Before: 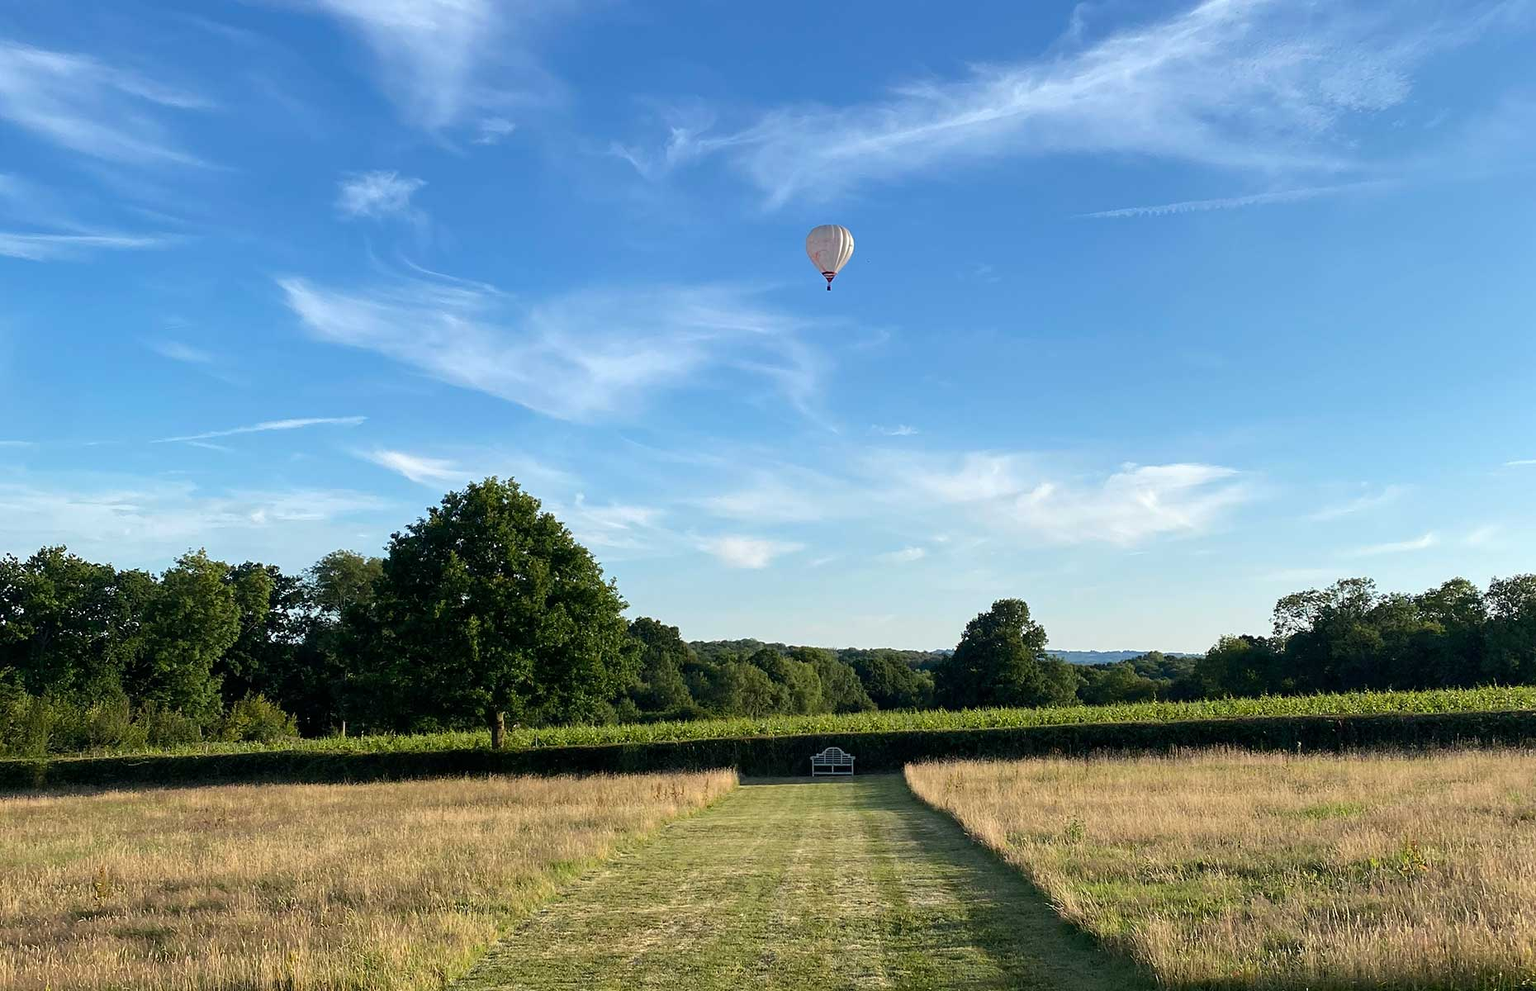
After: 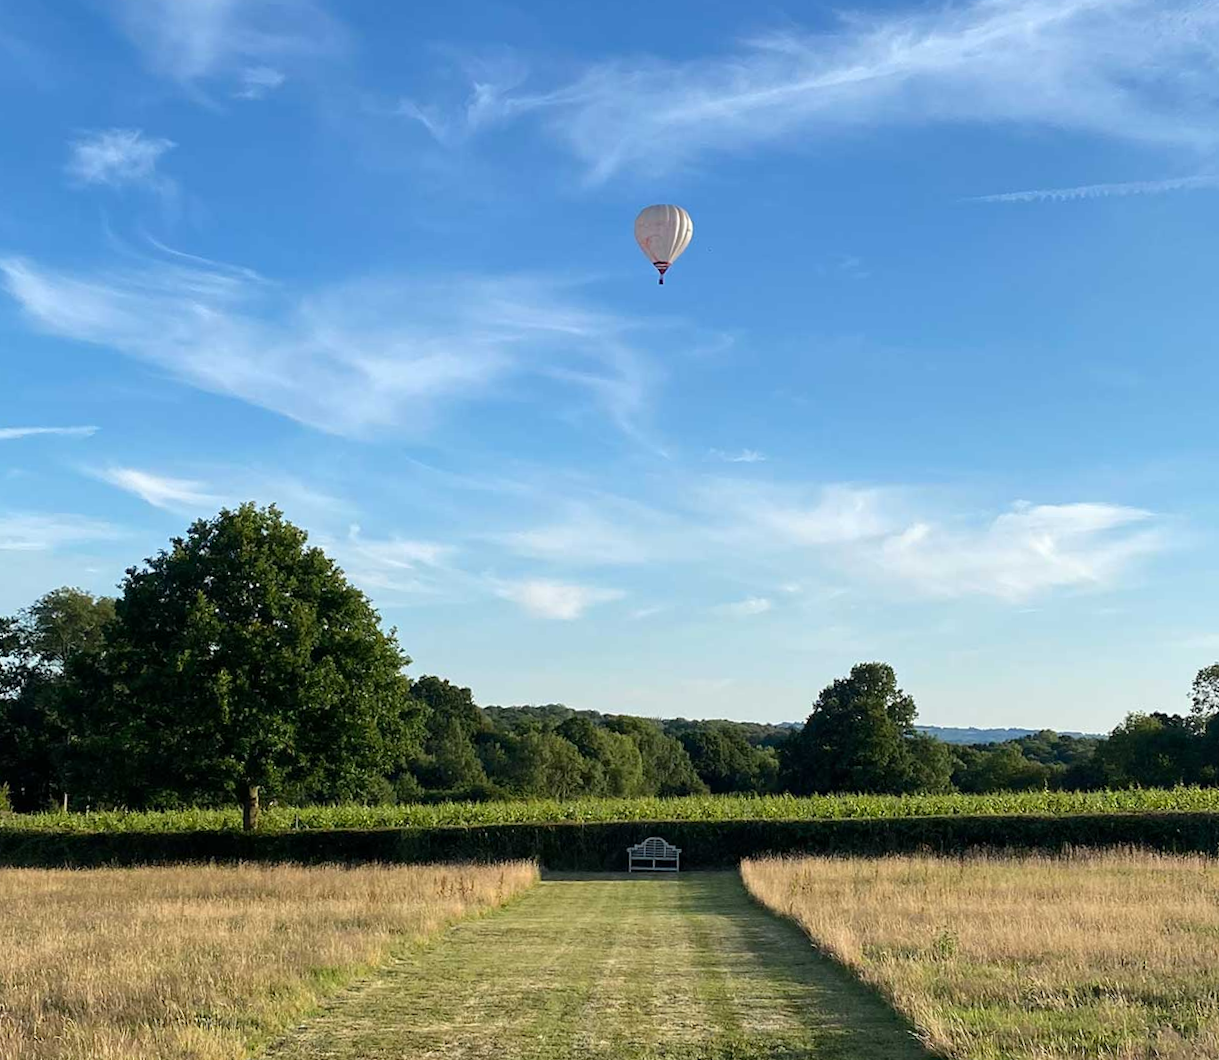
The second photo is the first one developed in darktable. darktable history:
crop and rotate: angle -3.27°, left 14.277%, top 0.028%, right 10.766%, bottom 0.028%
rotate and perspective: rotation -2.12°, lens shift (vertical) 0.009, lens shift (horizontal) -0.008, automatic cropping original format, crop left 0.036, crop right 0.964, crop top 0.05, crop bottom 0.959
